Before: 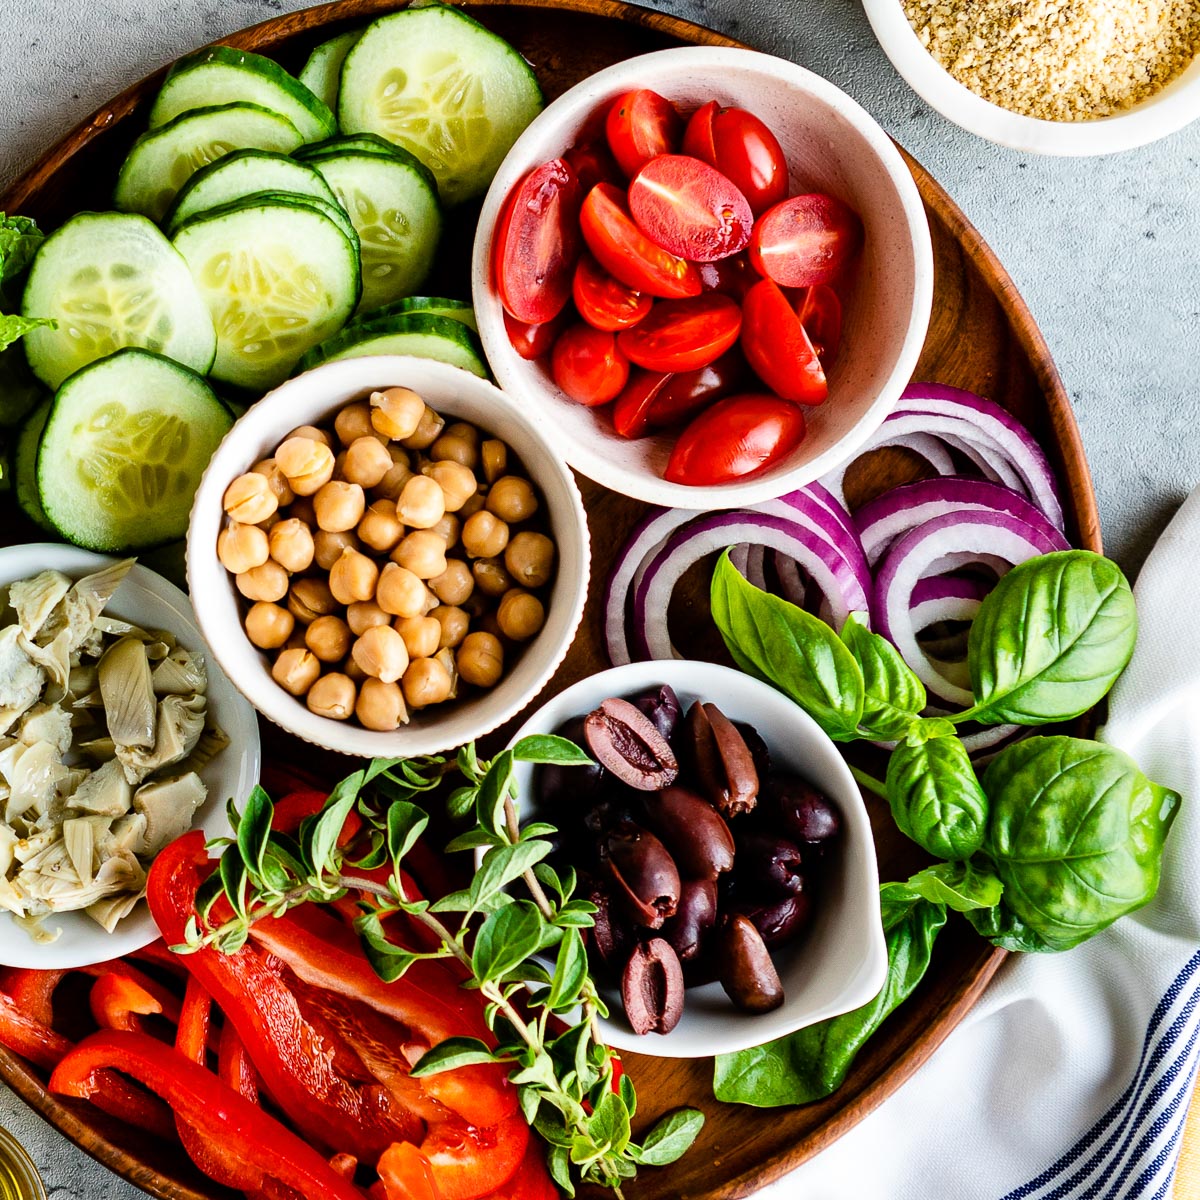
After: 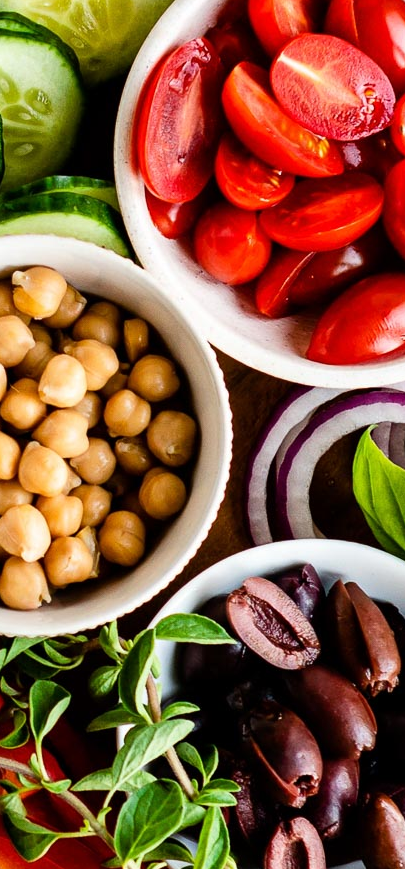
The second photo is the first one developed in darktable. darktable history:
crop and rotate: left 29.845%, top 10.164%, right 36.33%, bottom 17.395%
